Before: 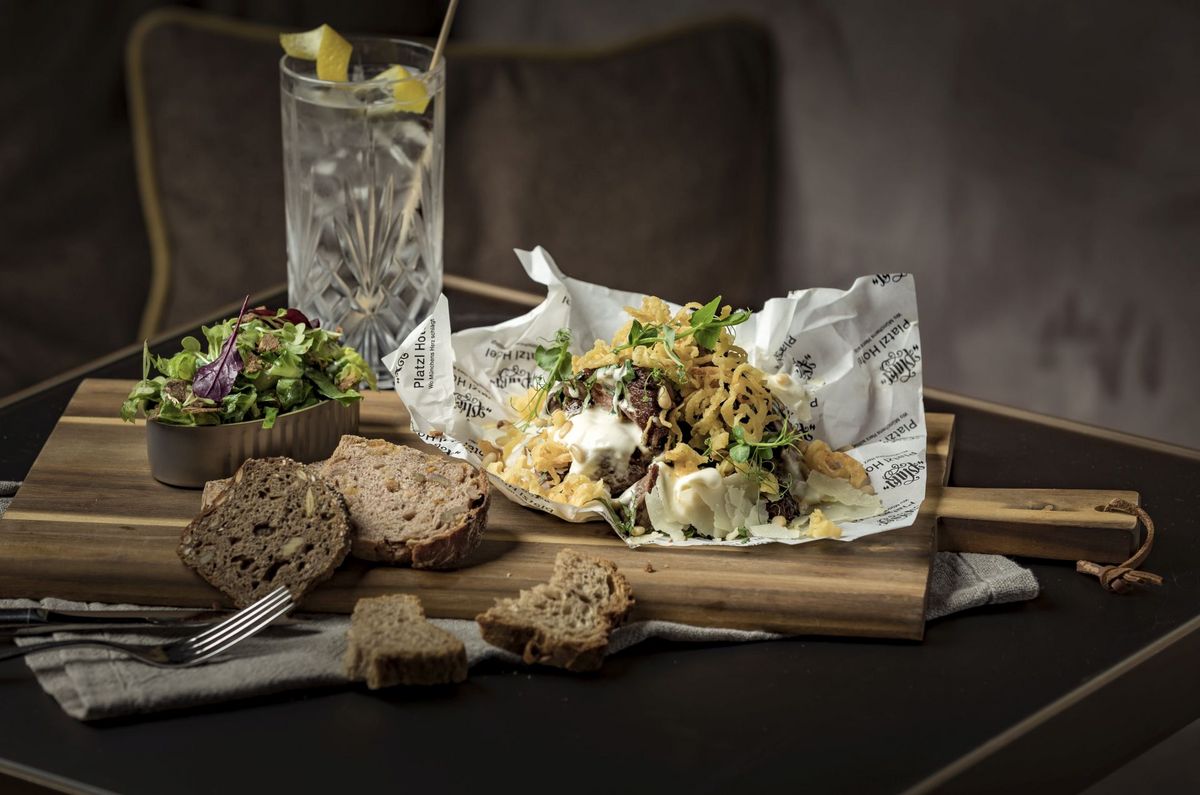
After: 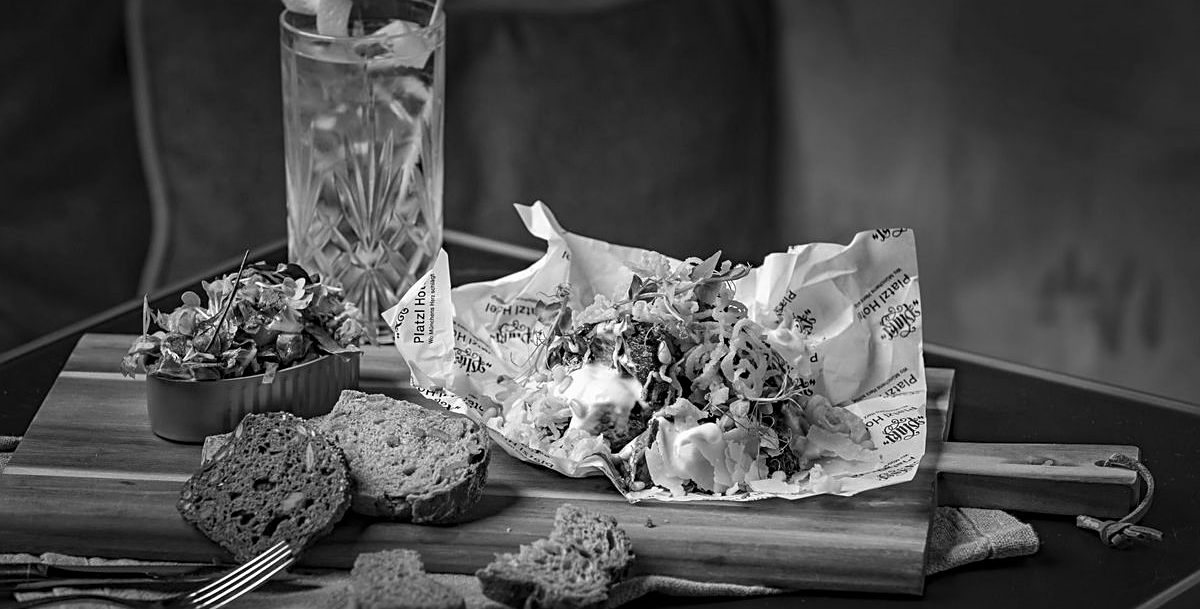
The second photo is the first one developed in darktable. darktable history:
monochrome: a 16.06, b 15.48, size 1
sharpen: on, module defaults
crop: top 5.667%, bottom 17.637%
